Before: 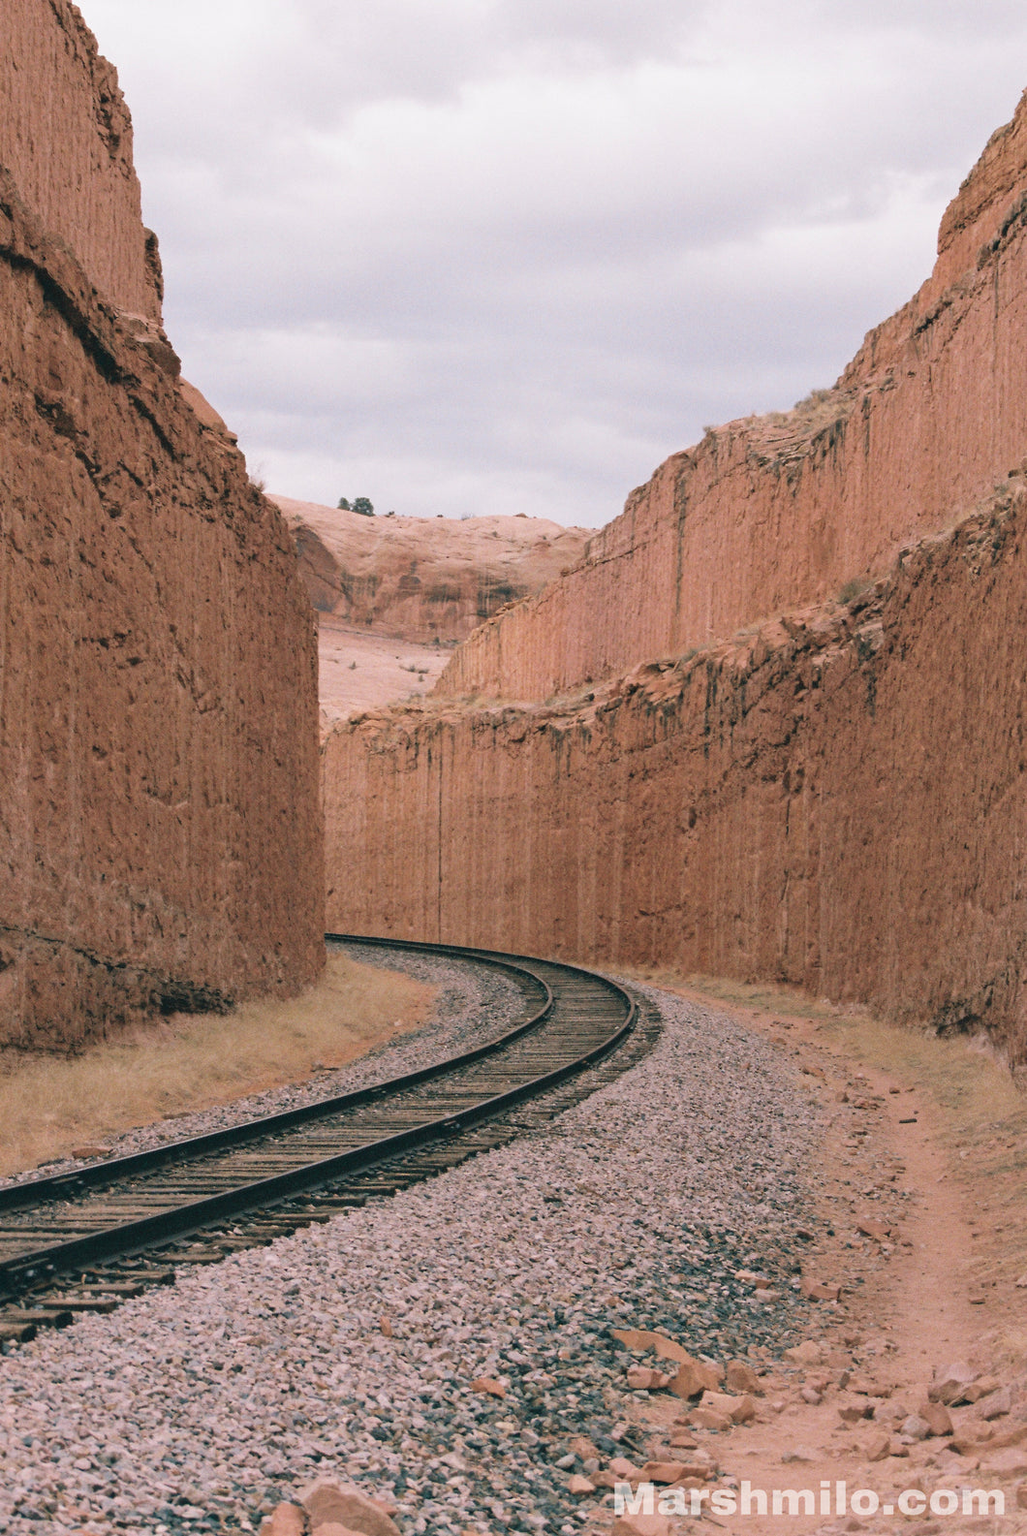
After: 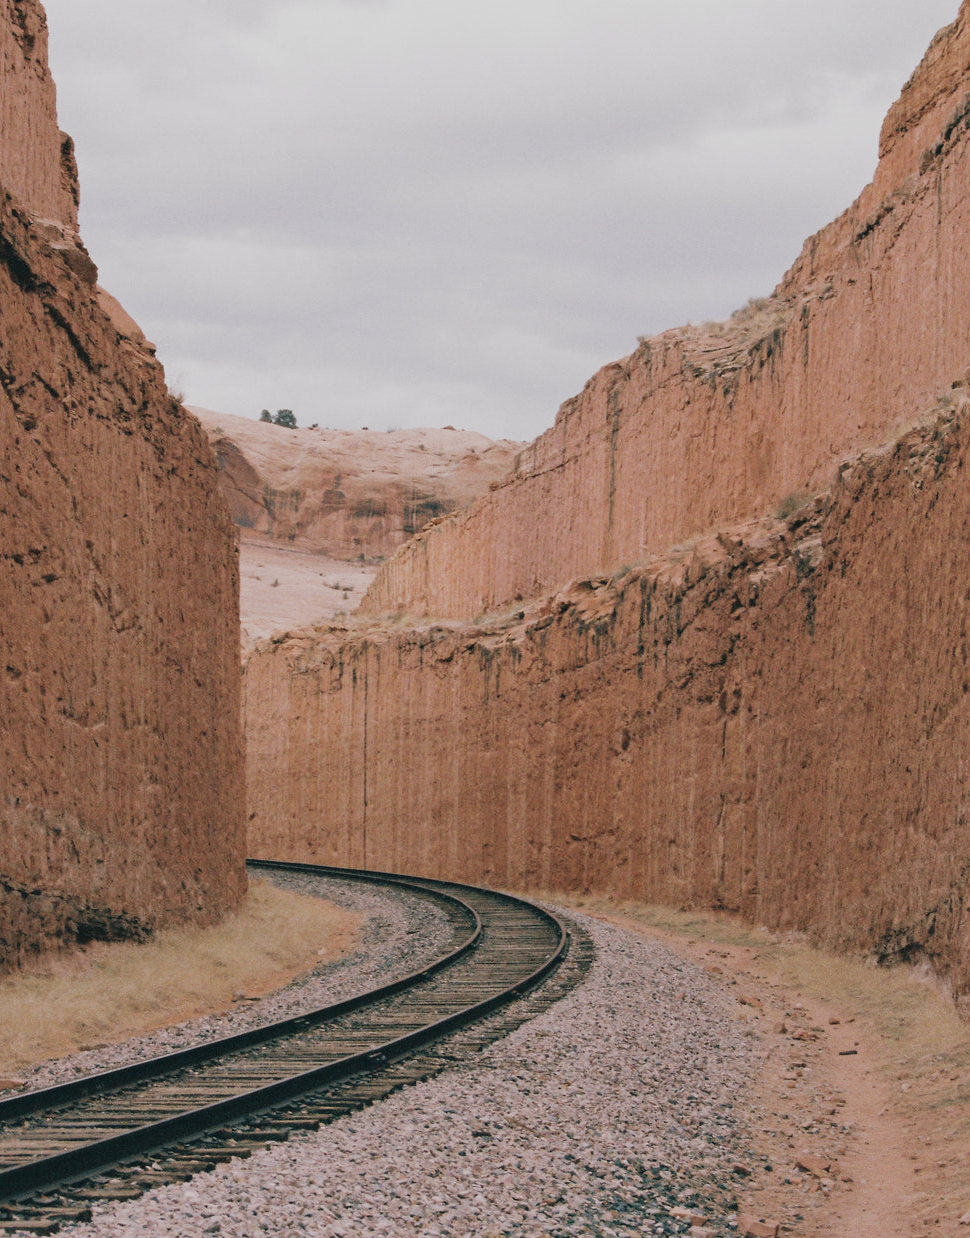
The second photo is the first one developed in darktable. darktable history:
color zones: curves: ch1 [(0, 0.469) (0.072, 0.457) (0.243, 0.494) (0.429, 0.5) (0.571, 0.5) (0.714, 0.5) (0.857, 0.5) (1, 0.469)]; ch2 [(0, 0.499) (0.143, 0.467) (0.242, 0.436) (0.429, 0.493) (0.571, 0.5) (0.714, 0.5) (0.857, 0.5) (1, 0.499)], mix -122.1%
crop: left 8.401%, top 6.601%, bottom 15.259%
filmic rgb: black relative exposure -11.35 EV, white relative exposure 3.26 EV, hardness 6.82, preserve chrominance no, color science v5 (2021), contrast in shadows safe, contrast in highlights safe
